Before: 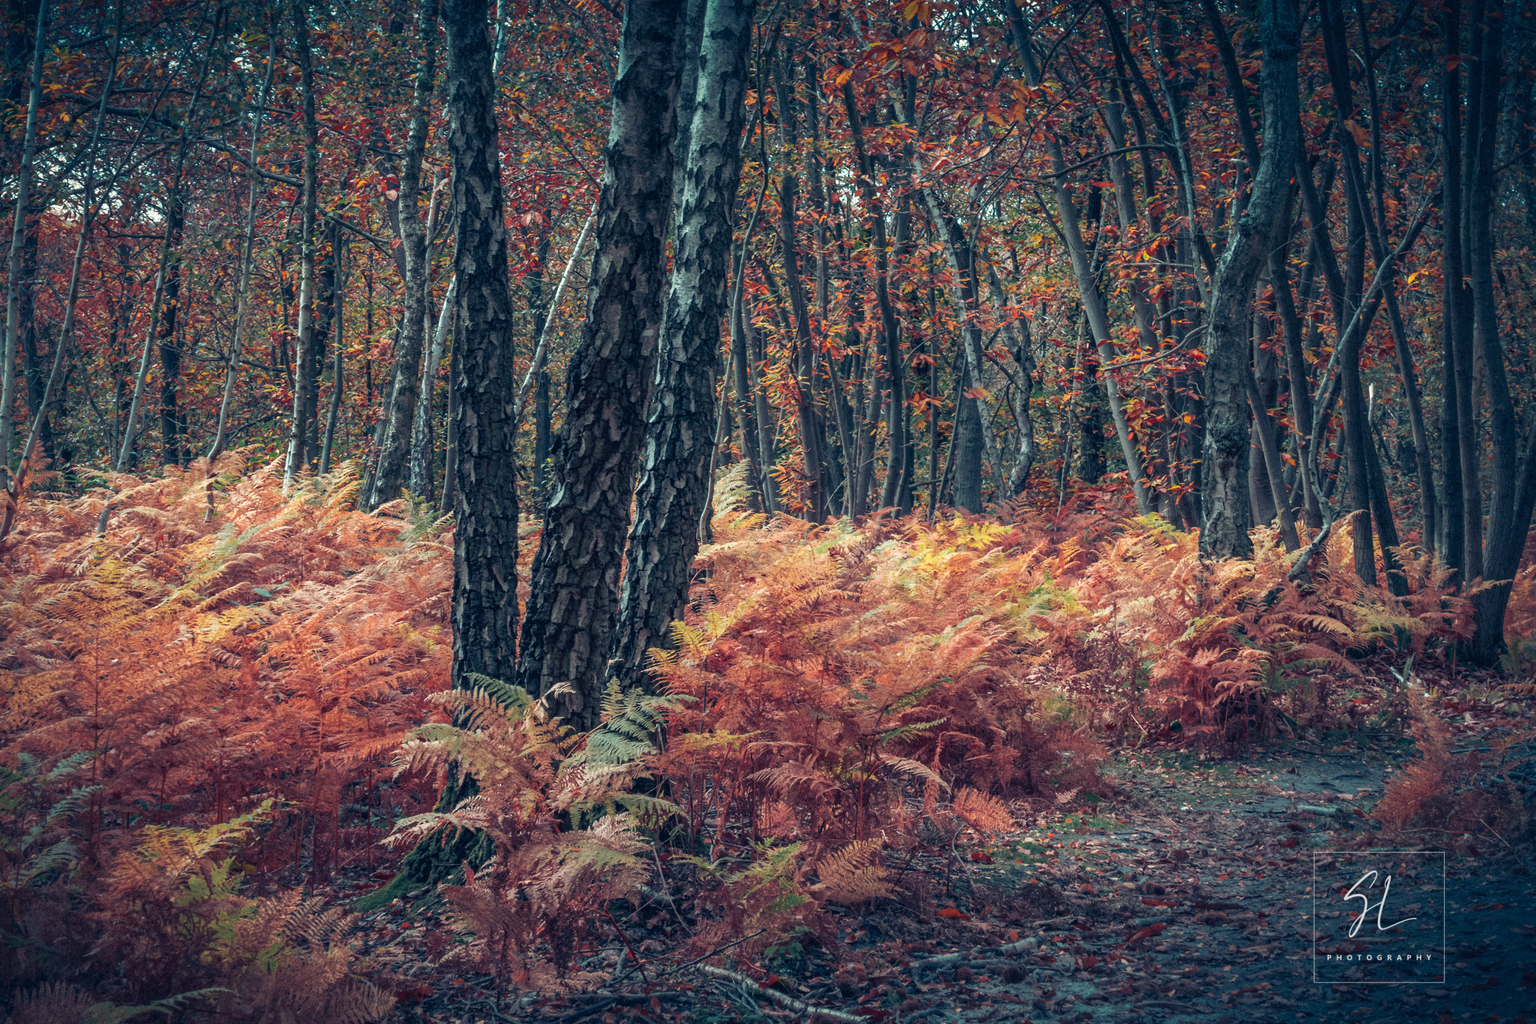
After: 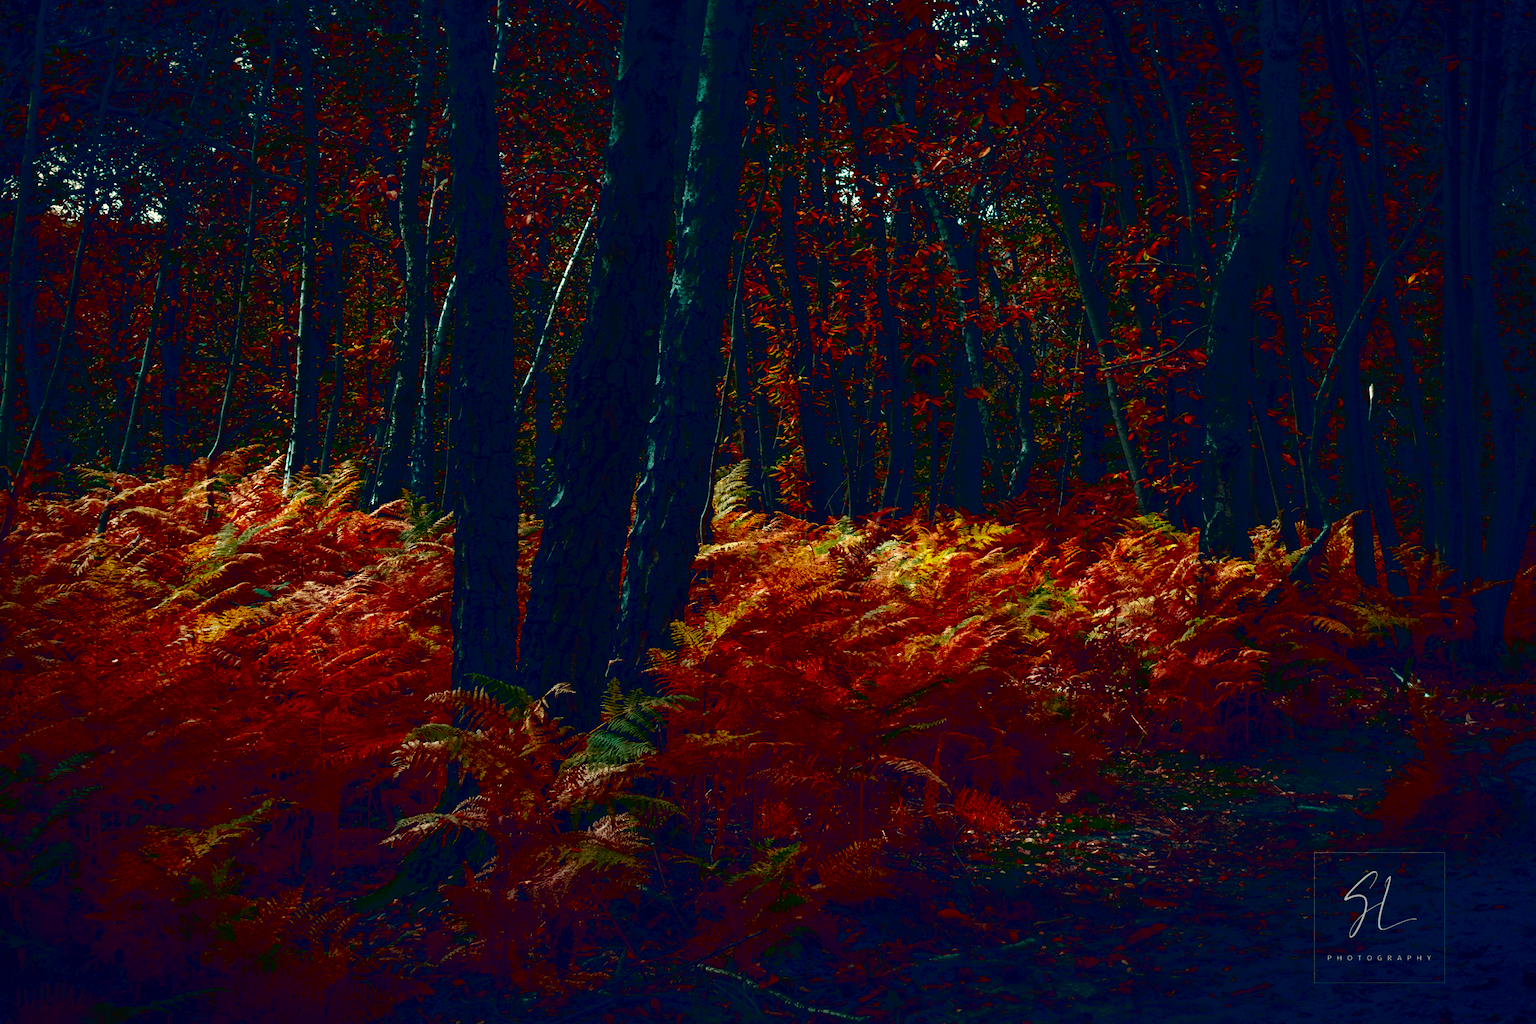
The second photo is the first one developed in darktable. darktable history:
contrast brightness saturation: brightness -0.998, saturation 0.996
tone curve: curves: ch0 [(0, 0) (0.003, 0.022) (0.011, 0.025) (0.025, 0.025) (0.044, 0.029) (0.069, 0.042) (0.1, 0.068) (0.136, 0.118) (0.177, 0.176) (0.224, 0.233) (0.277, 0.299) (0.335, 0.371) (0.399, 0.448) (0.468, 0.526) (0.543, 0.605) (0.623, 0.684) (0.709, 0.775) (0.801, 0.869) (0.898, 0.957) (1, 1)], color space Lab, independent channels, preserve colors none
tone equalizer: on, module defaults
